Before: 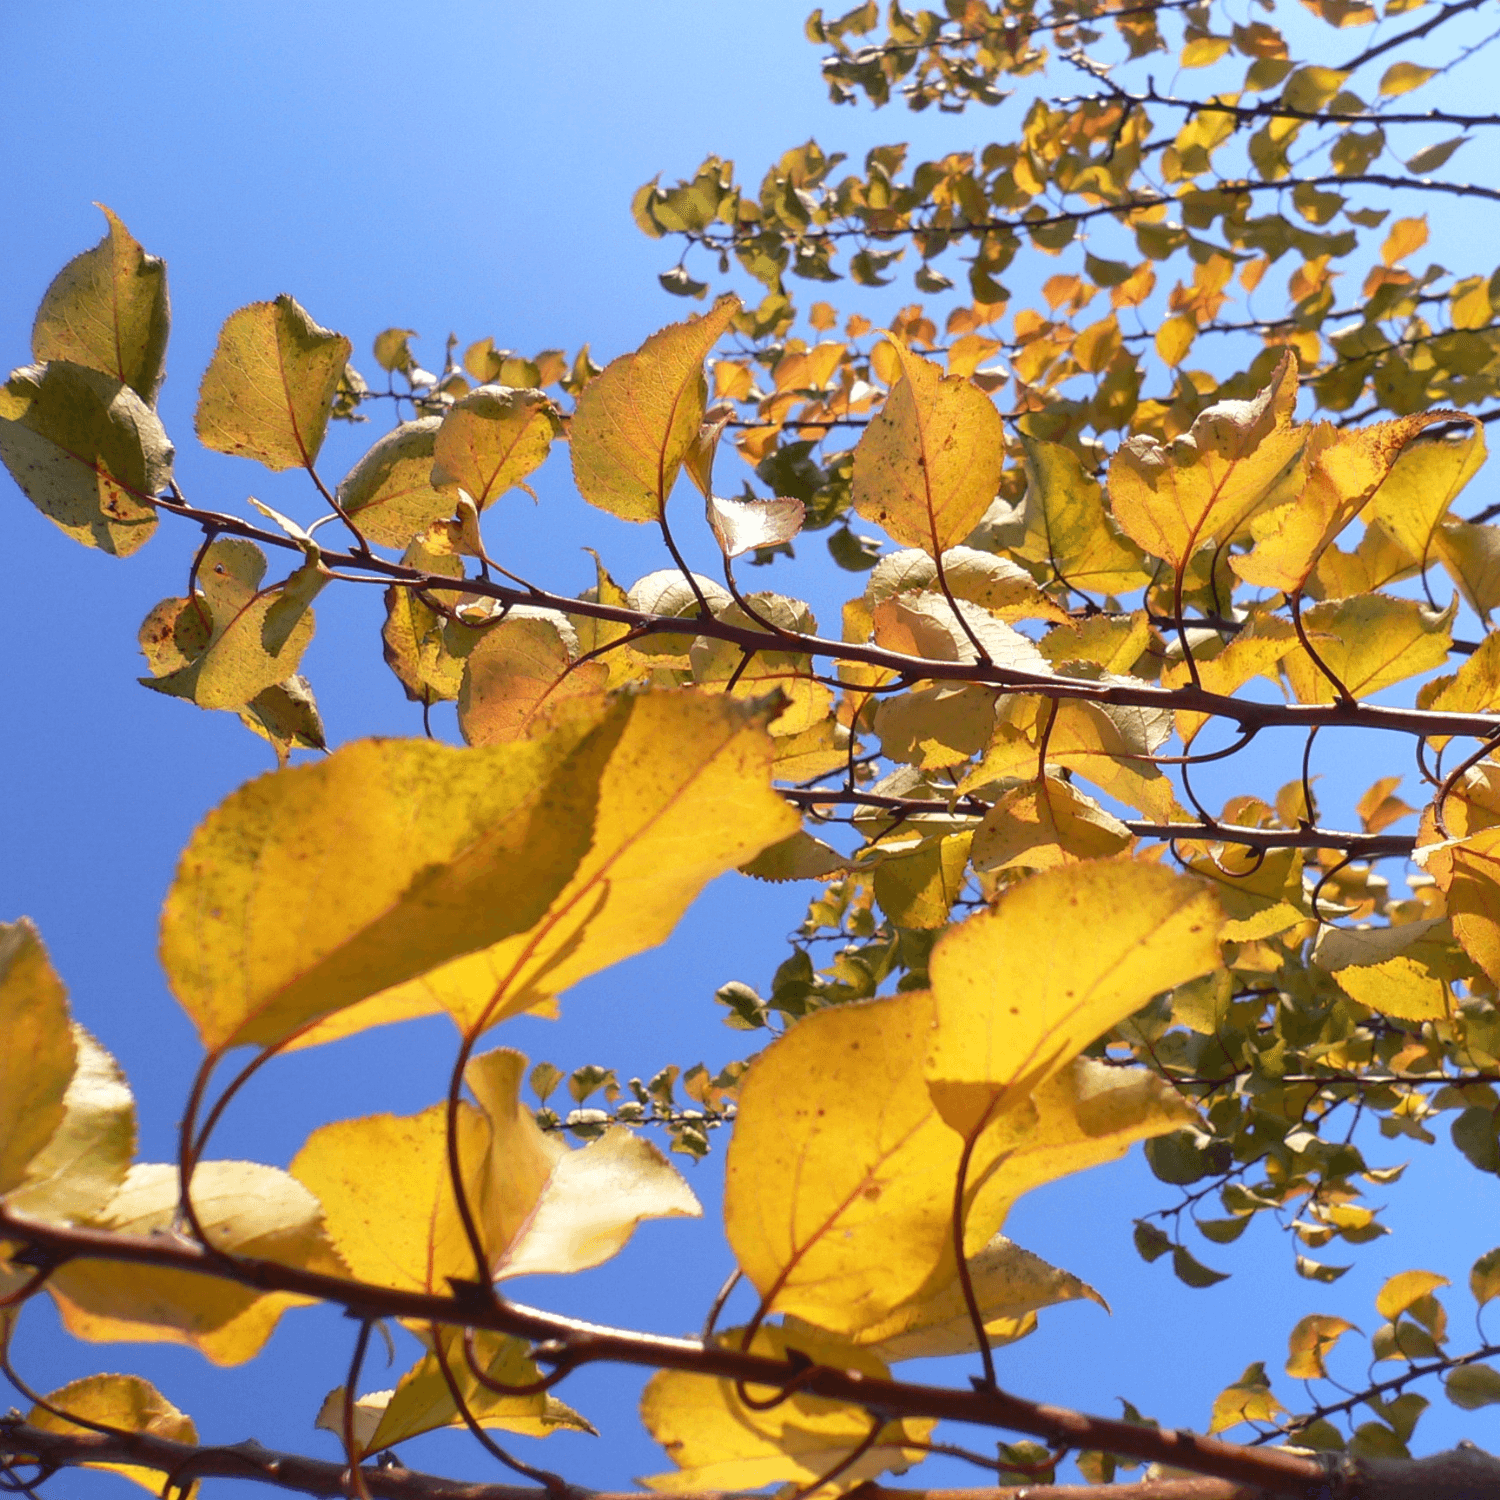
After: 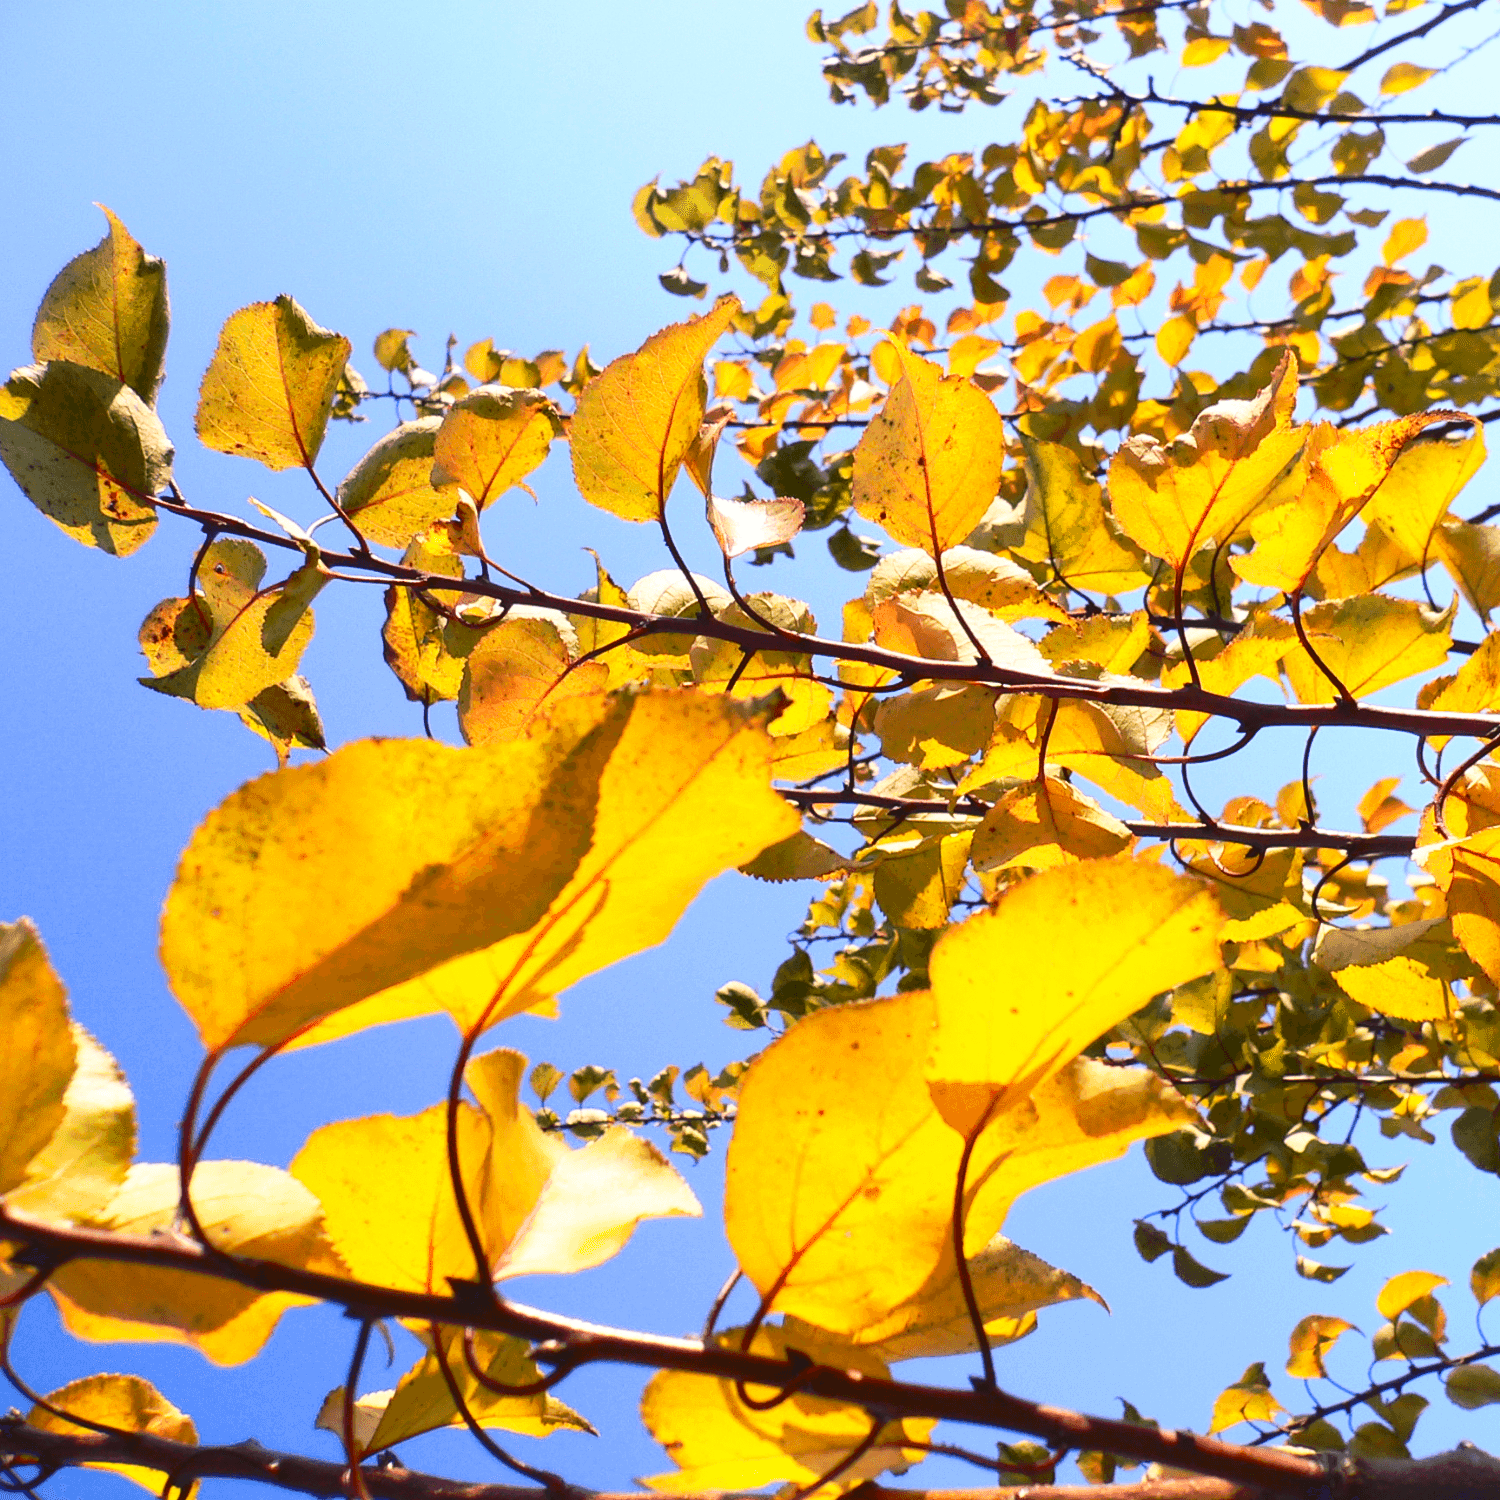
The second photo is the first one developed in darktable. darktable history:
contrast brightness saturation: contrast 0.23, brightness 0.1, saturation 0.29
tone curve: curves: ch0 [(0, 0) (0.003, 0.009) (0.011, 0.019) (0.025, 0.034) (0.044, 0.057) (0.069, 0.082) (0.1, 0.104) (0.136, 0.131) (0.177, 0.165) (0.224, 0.212) (0.277, 0.279) (0.335, 0.342) (0.399, 0.401) (0.468, 0.477) (0.543, 0.572) (0.623, 0.675) (0.709, 0.772) (0.801, 0.85) (0.898, 0.942) (1, 1)], preserve colors none
